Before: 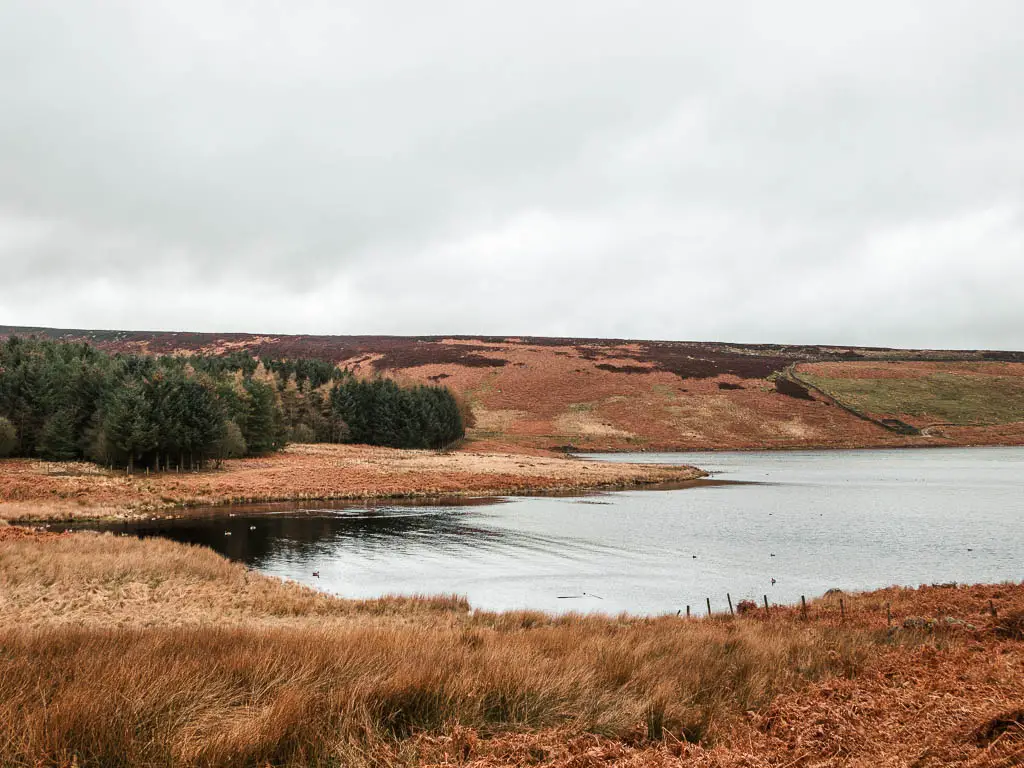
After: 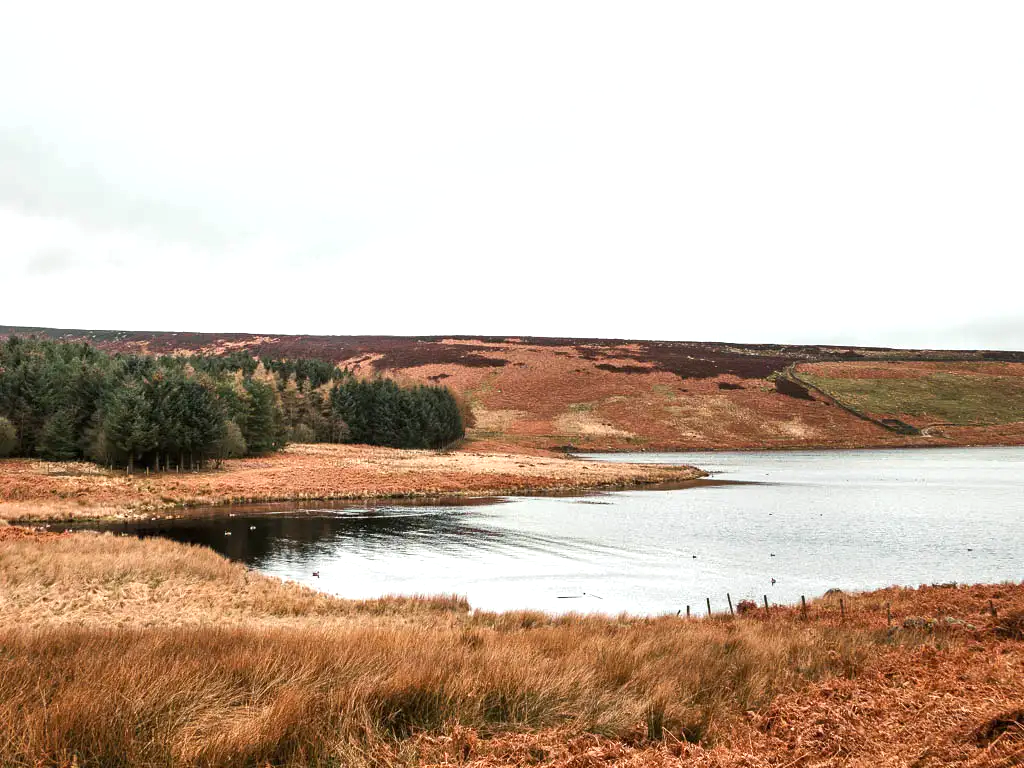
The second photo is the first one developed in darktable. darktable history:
exposure: black level correction 0.001, exposure 0.5 EV, compensate exposure bias true, compensate highlight preservation false
shadows and highlights: shadows 20.91, highlights -35.45, soften with gaussian
